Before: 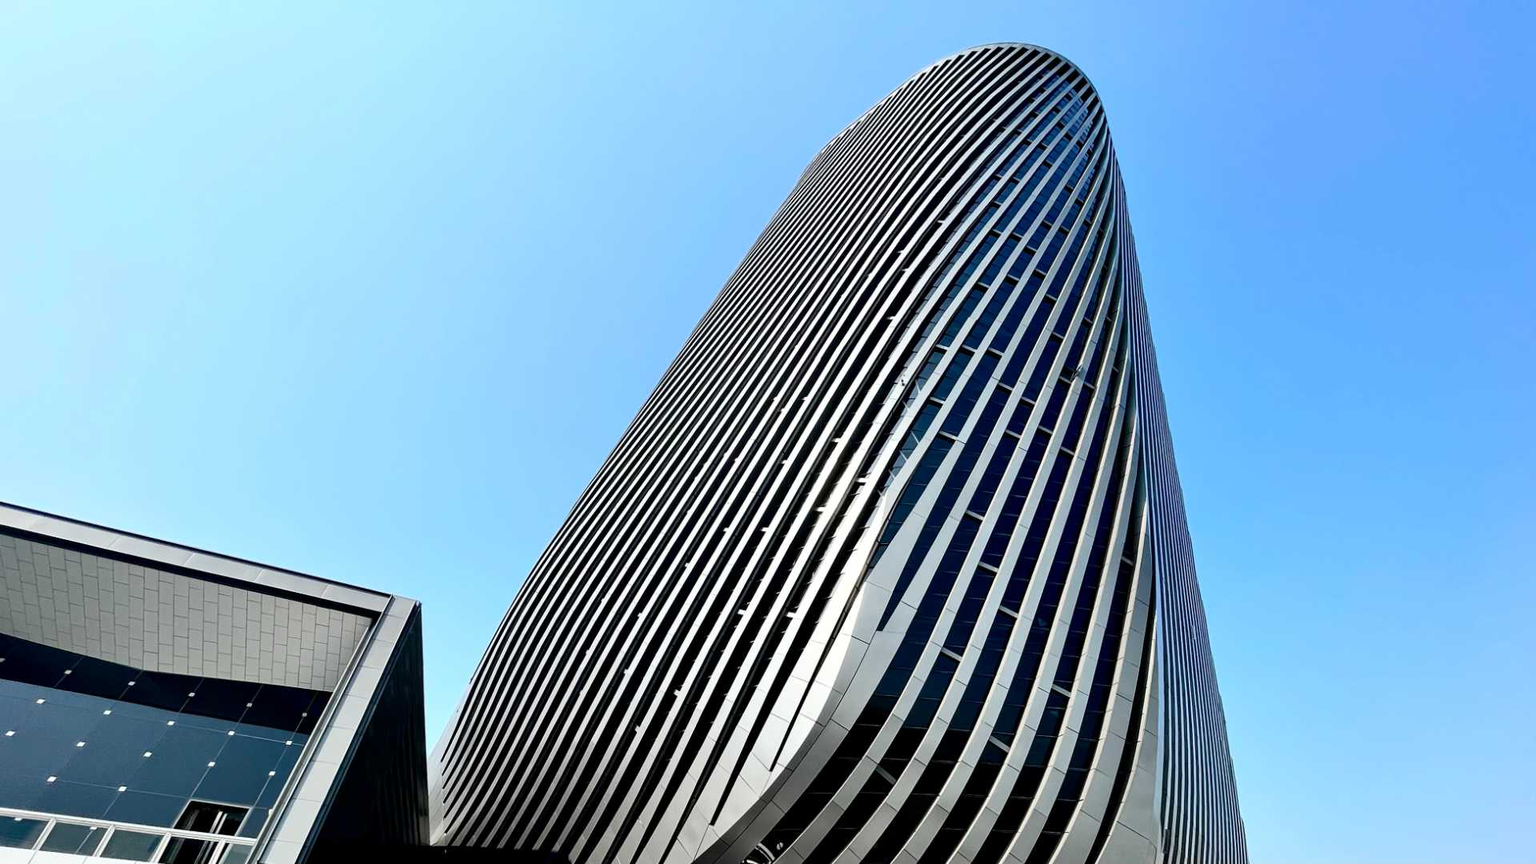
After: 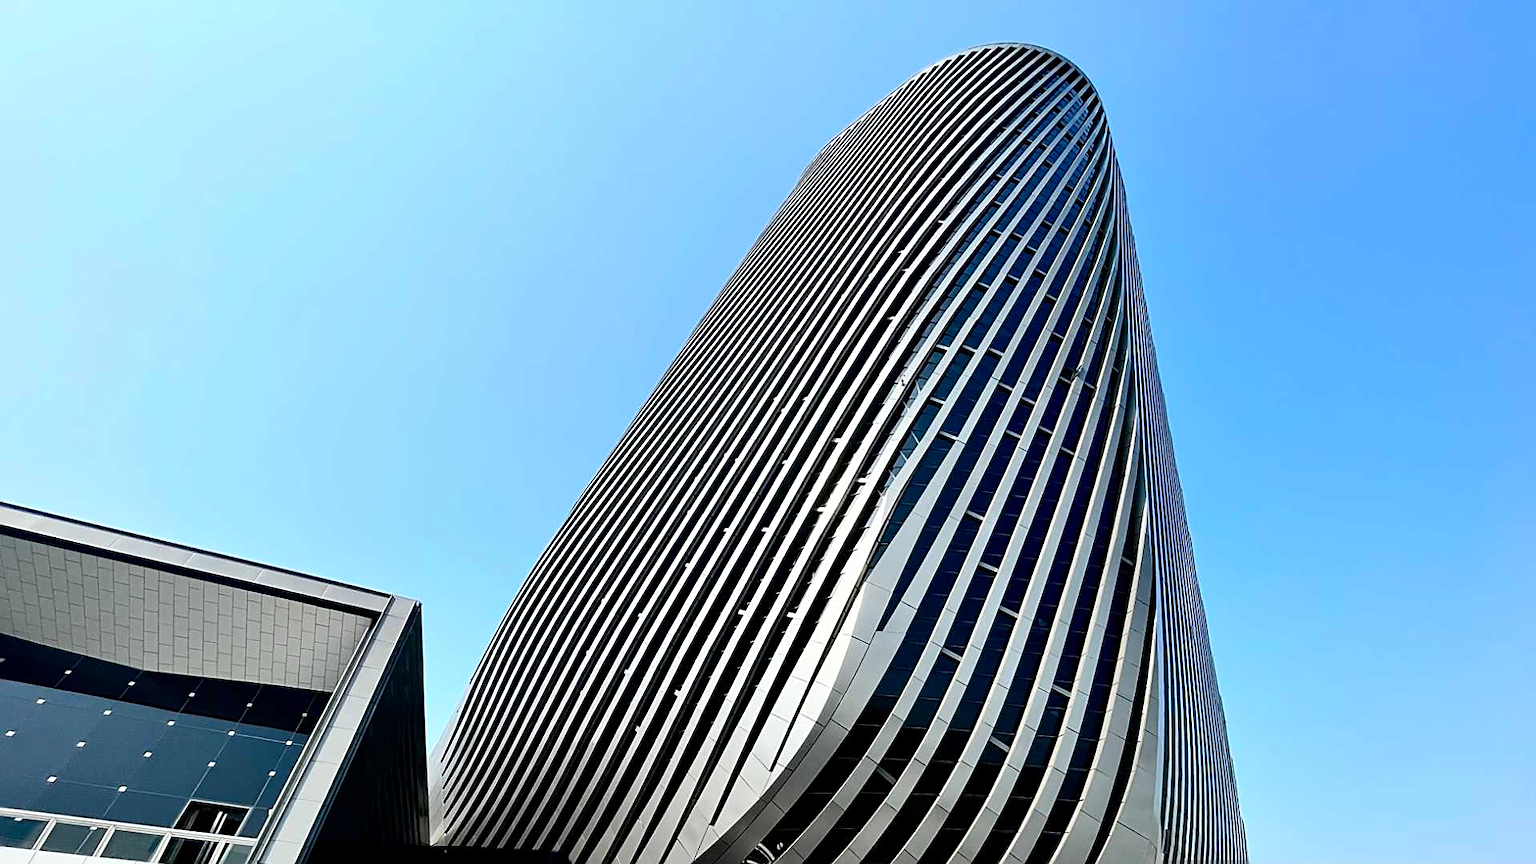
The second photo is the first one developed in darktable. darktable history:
sharpen: on, module defaults
contrast brightness saturation: contrast 0.04, saturation 0.07
